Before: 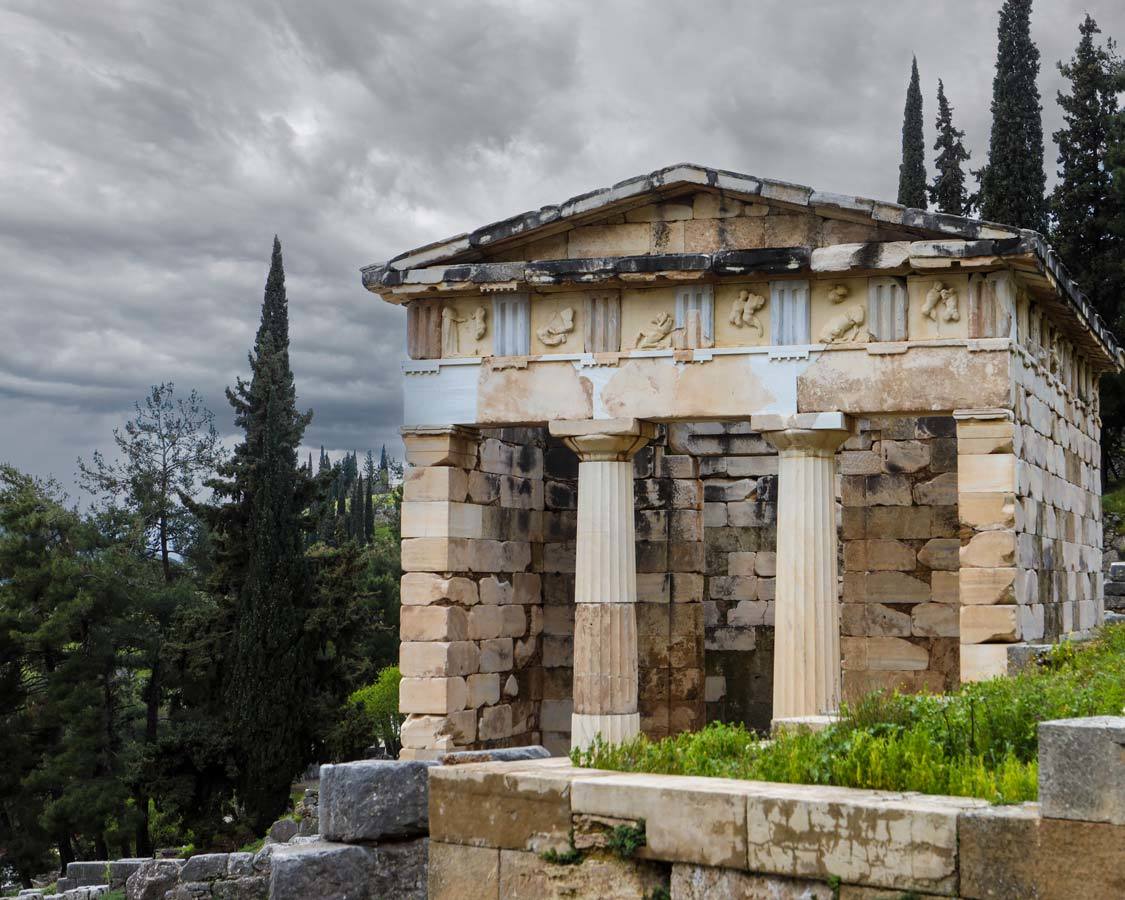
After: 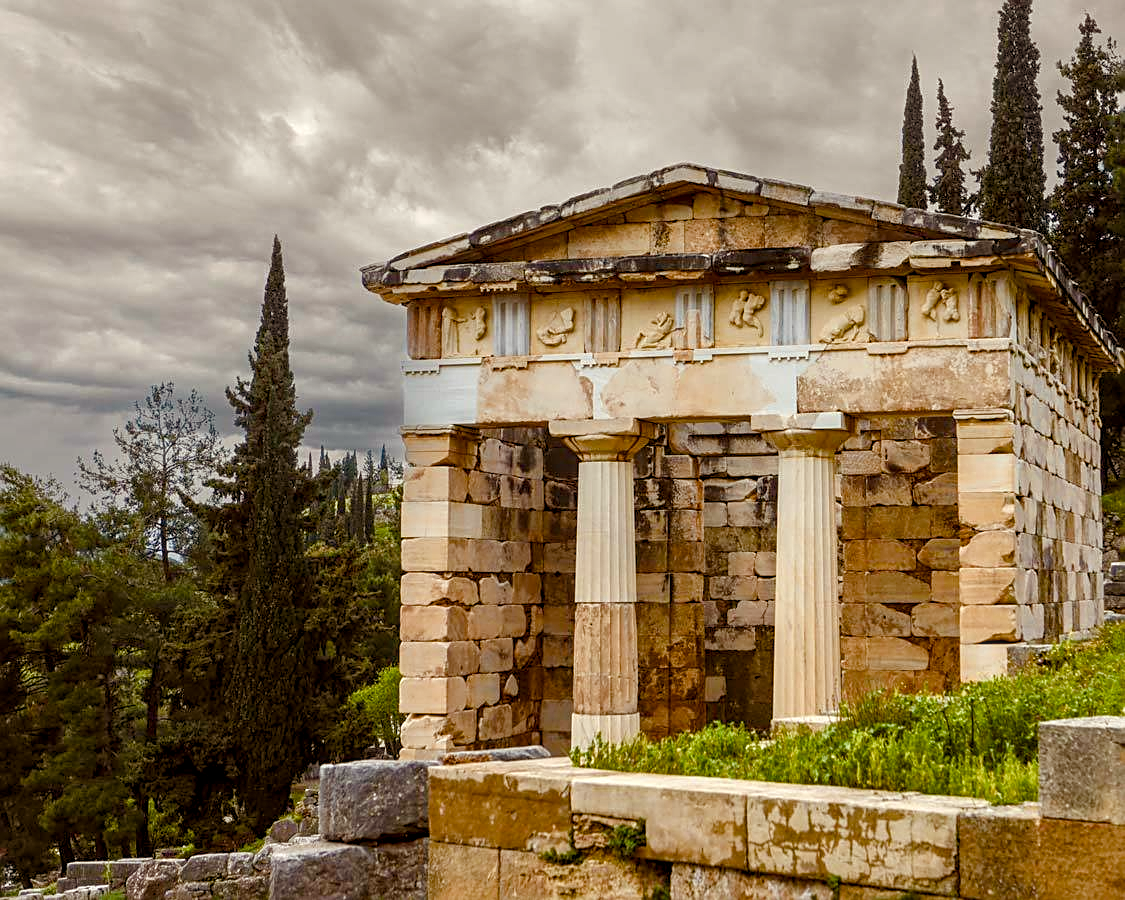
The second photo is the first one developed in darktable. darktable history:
local contrast: detail 130%
sharpen: amount 0.495
color balance rgb: power › luminance 9.951%, power › chroma 2.821%, power › hue 59.84°, highlights gain › chroma 2.234%, highlights gain › hue 74.34°, linear chroma grading › global chroma 19.424%, perceptual saturation grading › global saturation 20%, perceptual saturation grading › highlights -50.593%, perceptual saturation grading › shadows 30.236%
